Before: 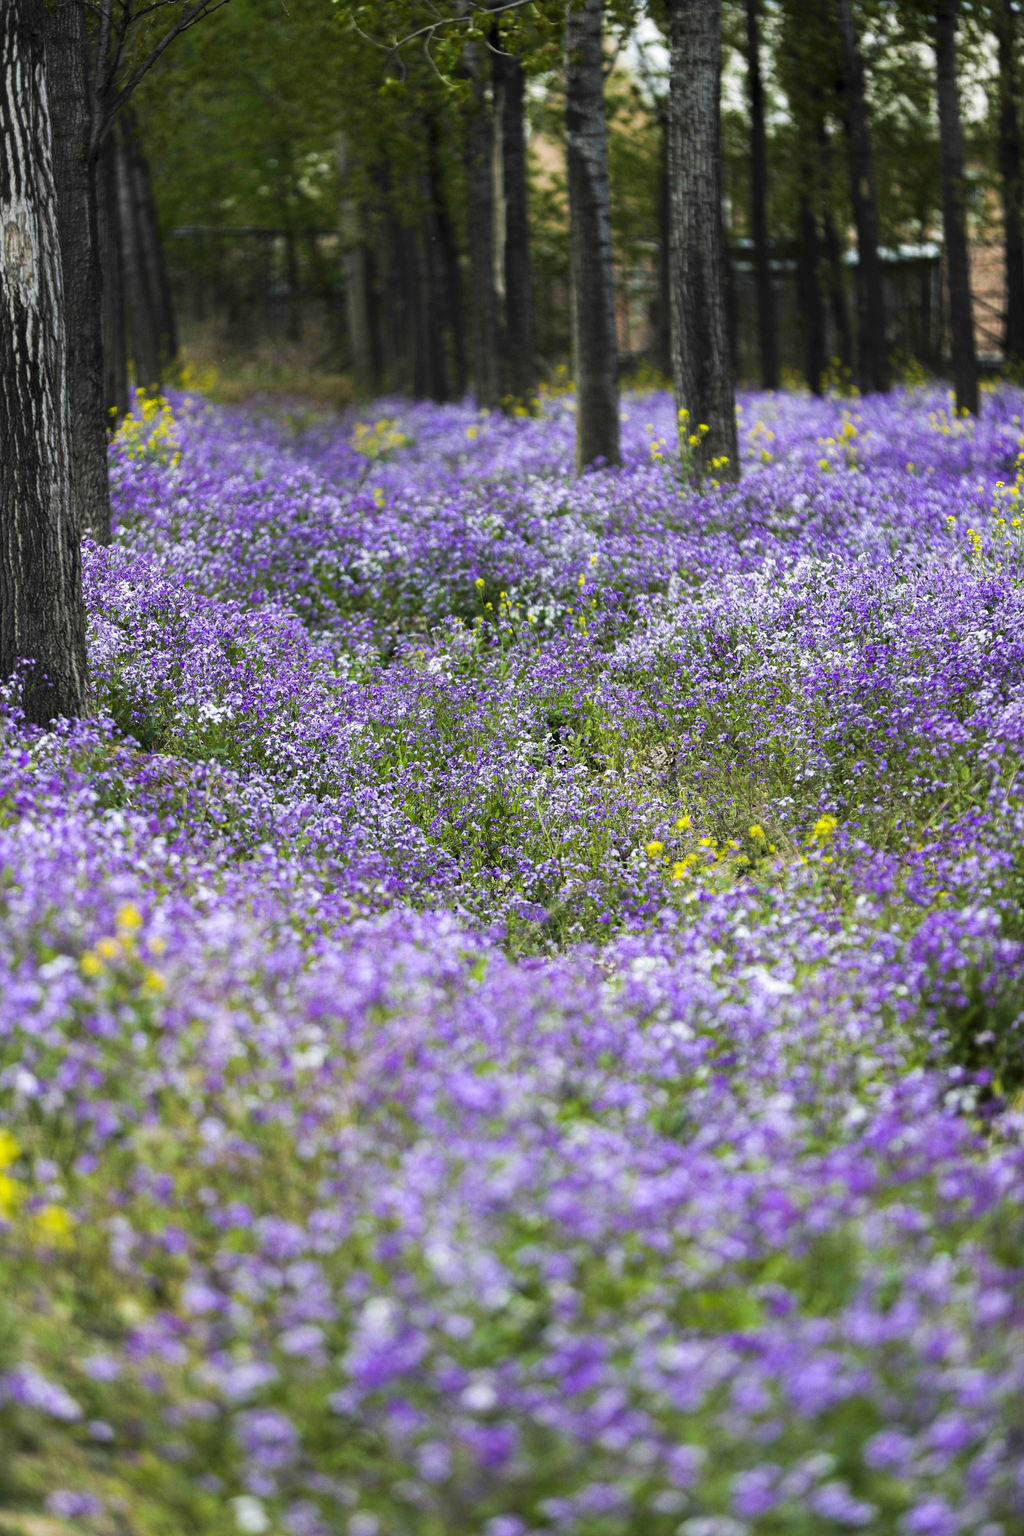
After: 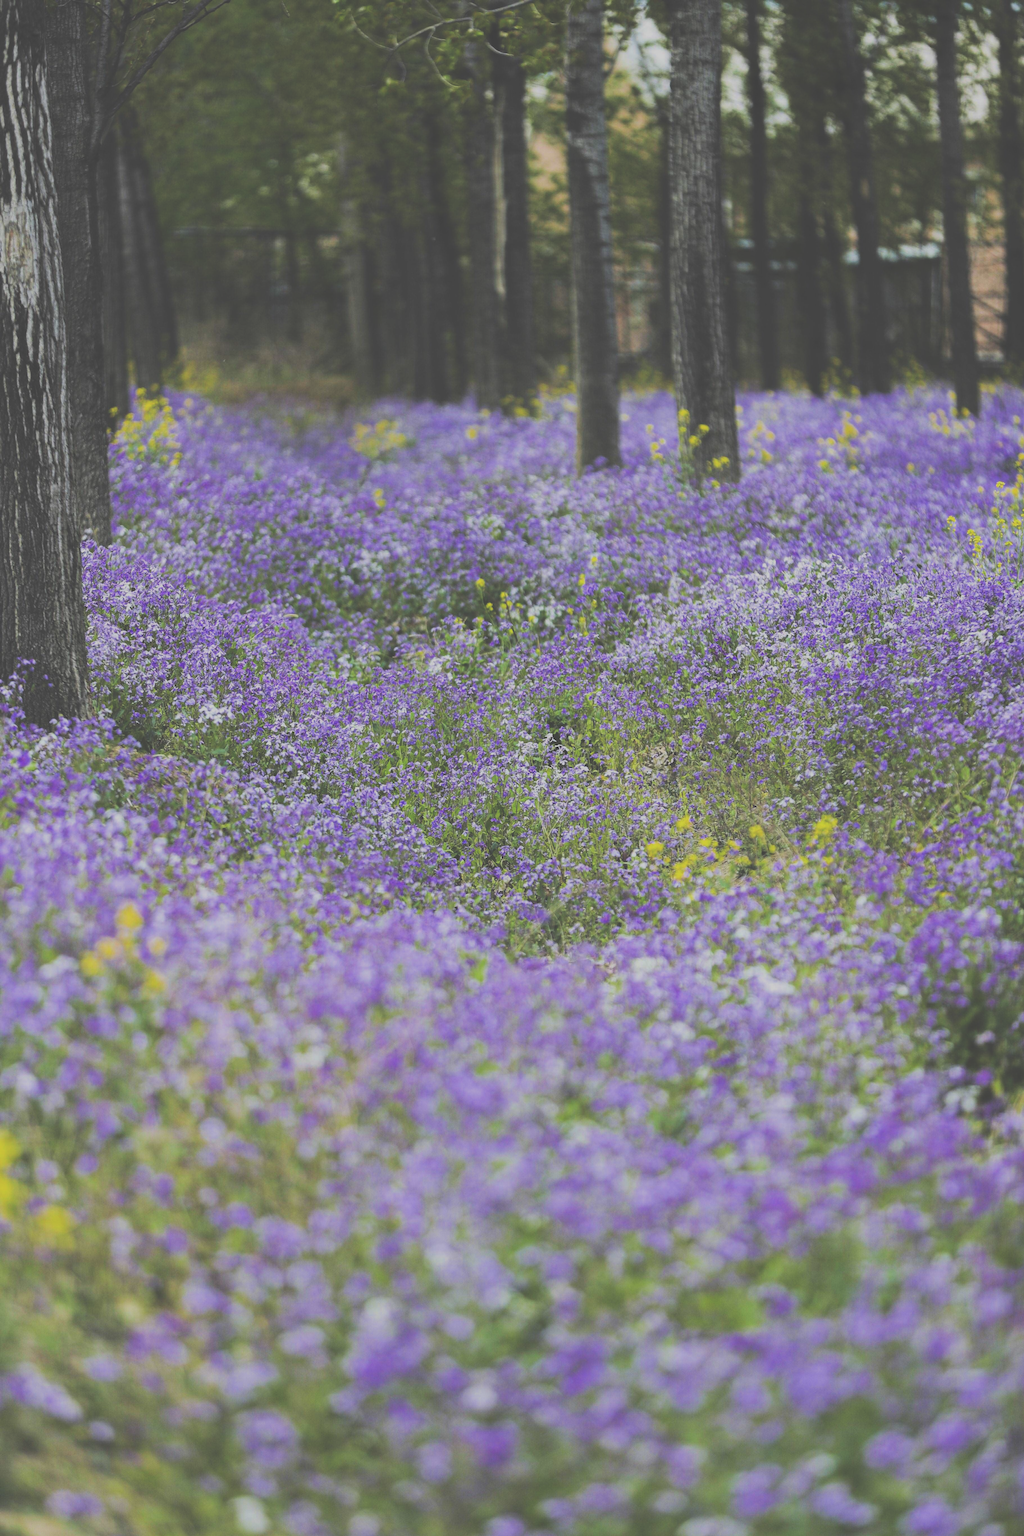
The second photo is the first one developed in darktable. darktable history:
filmic rgb: black relative exposure -7.65 EV, white relative exposure 4.56 EV, threshold 5.99 EV, hardness 3.61, preserve chrominance max RGB, color science v6 (2022), contrast in shadows safe, contrast in highlights safe, enable highlight reconstruction true
exposure: black level correction -0.062, exposure -0.049 EV, compensate highlight preservation false
